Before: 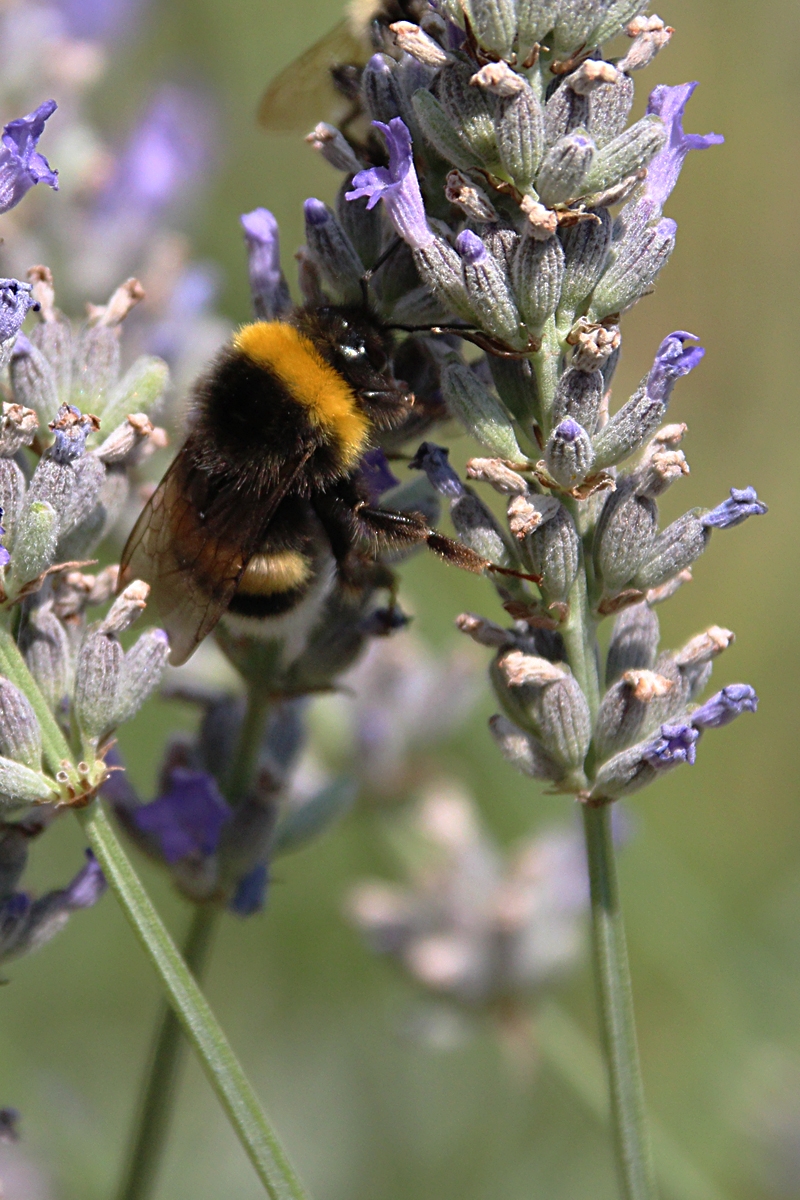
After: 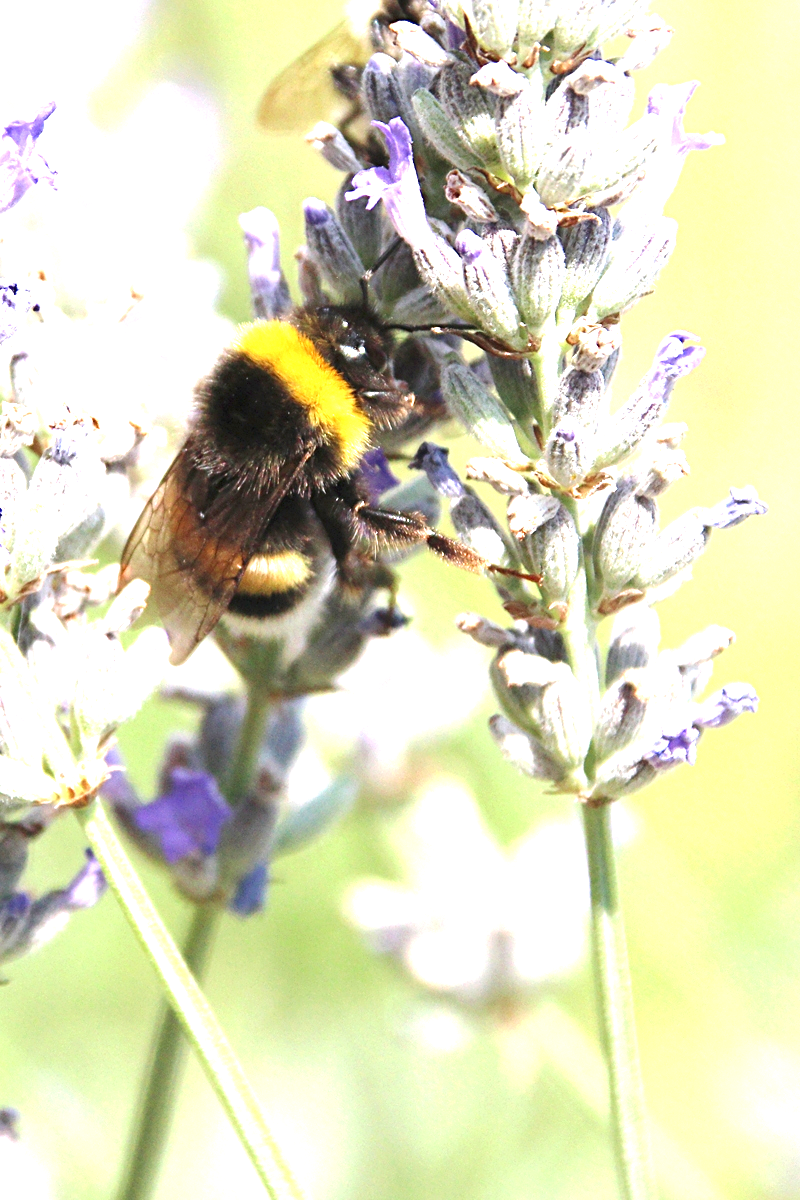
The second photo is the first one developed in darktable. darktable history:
exposure: black level correction 0, exposure 2.307 EV
